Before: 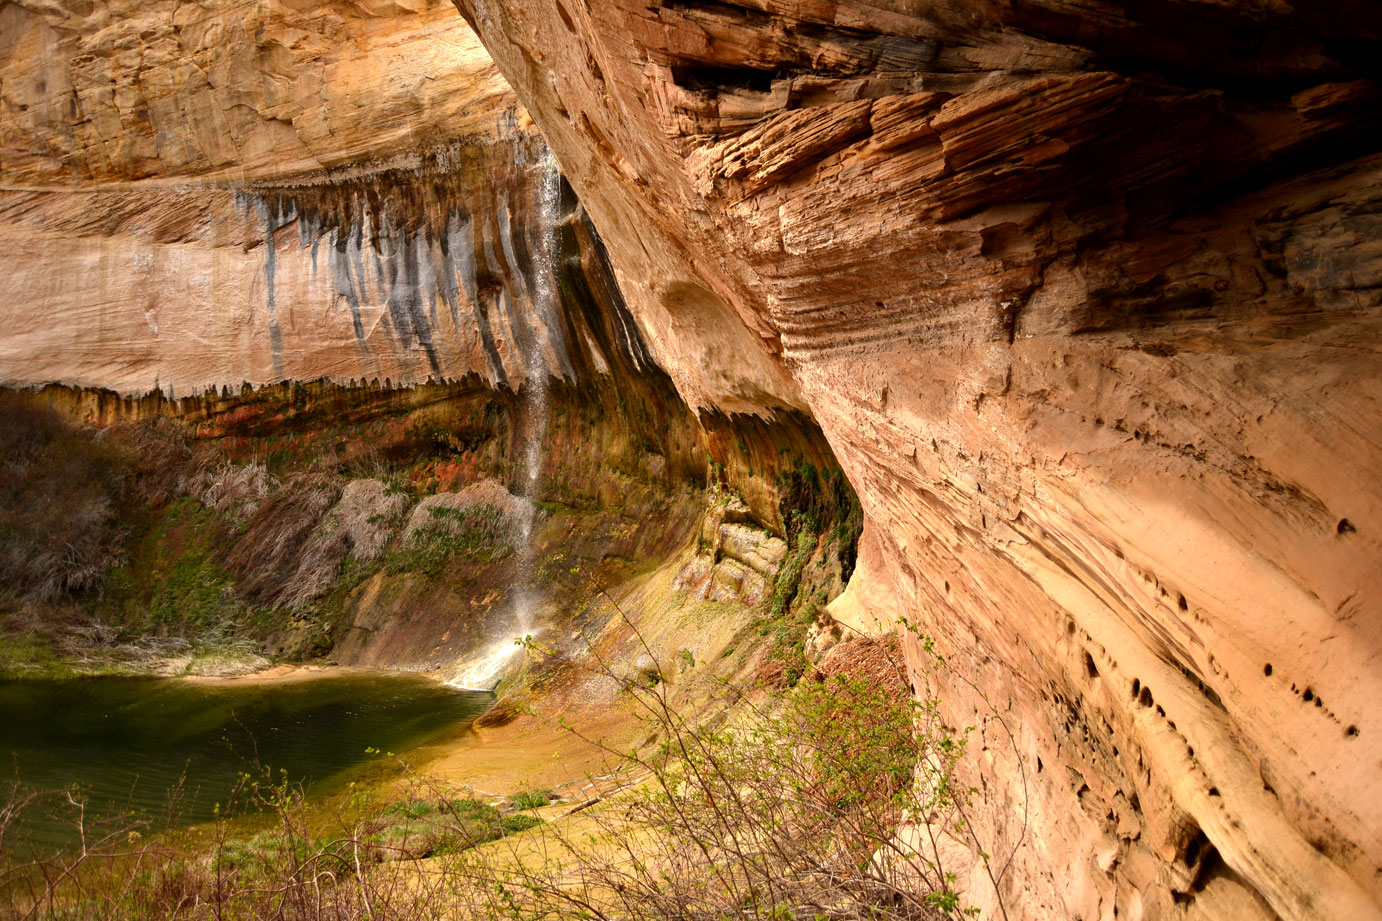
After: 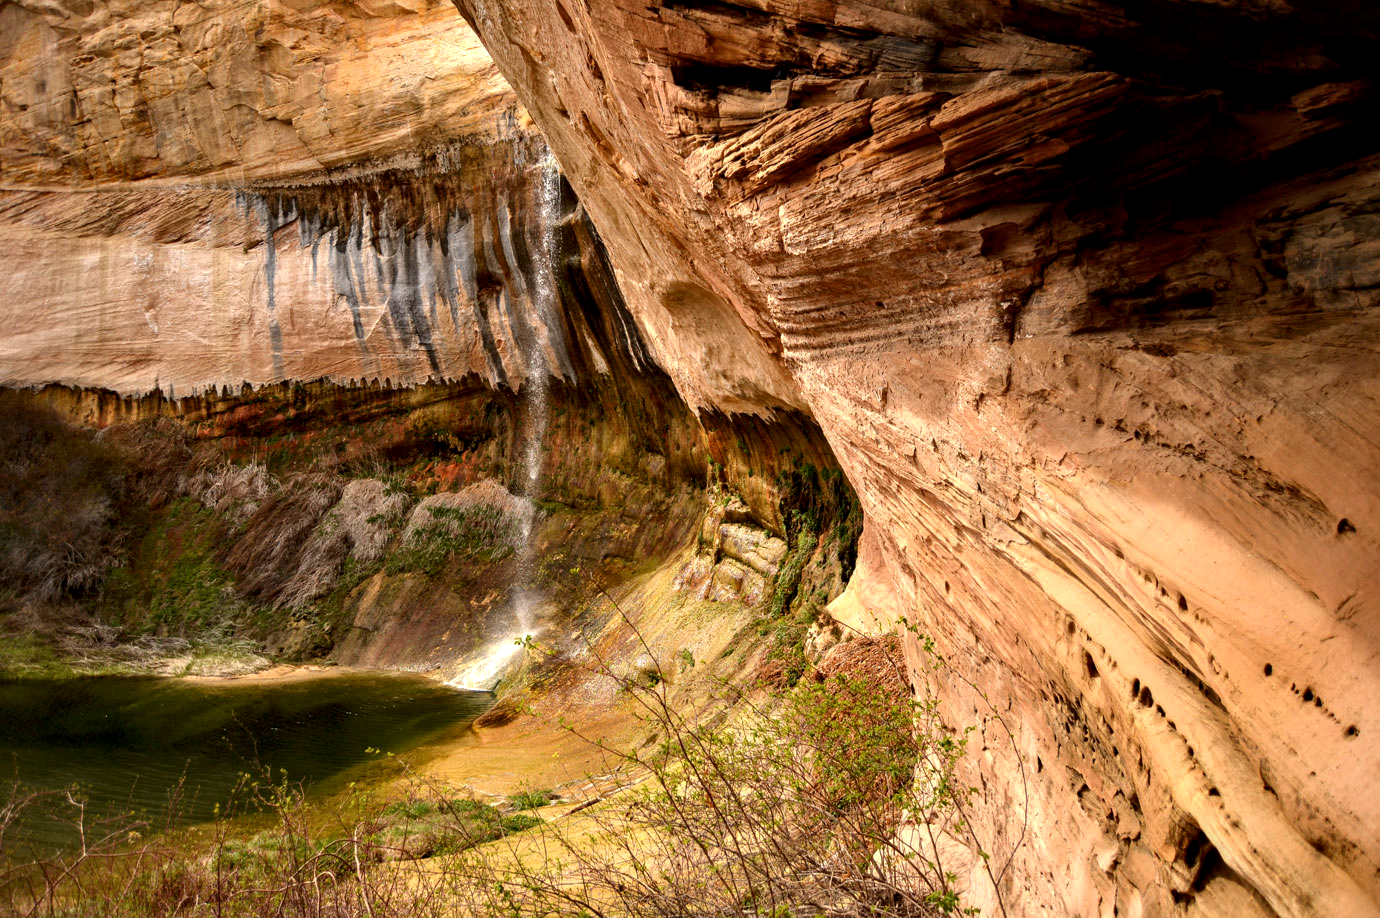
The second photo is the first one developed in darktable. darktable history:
crop: top 0.05%, bottom 0.098%
local contrast: highlights 25%, shadows 75%, midtone range 0.75
